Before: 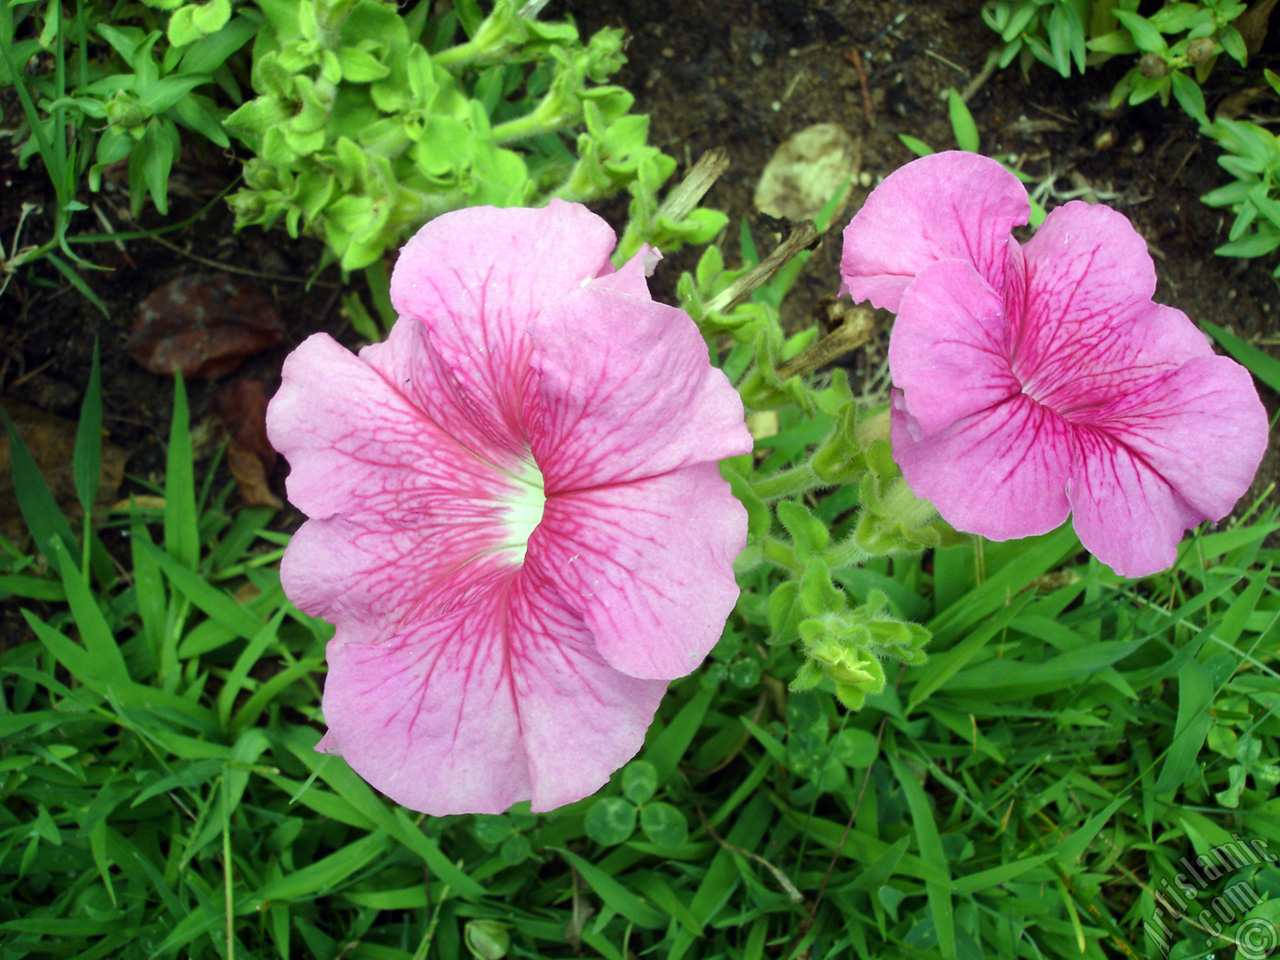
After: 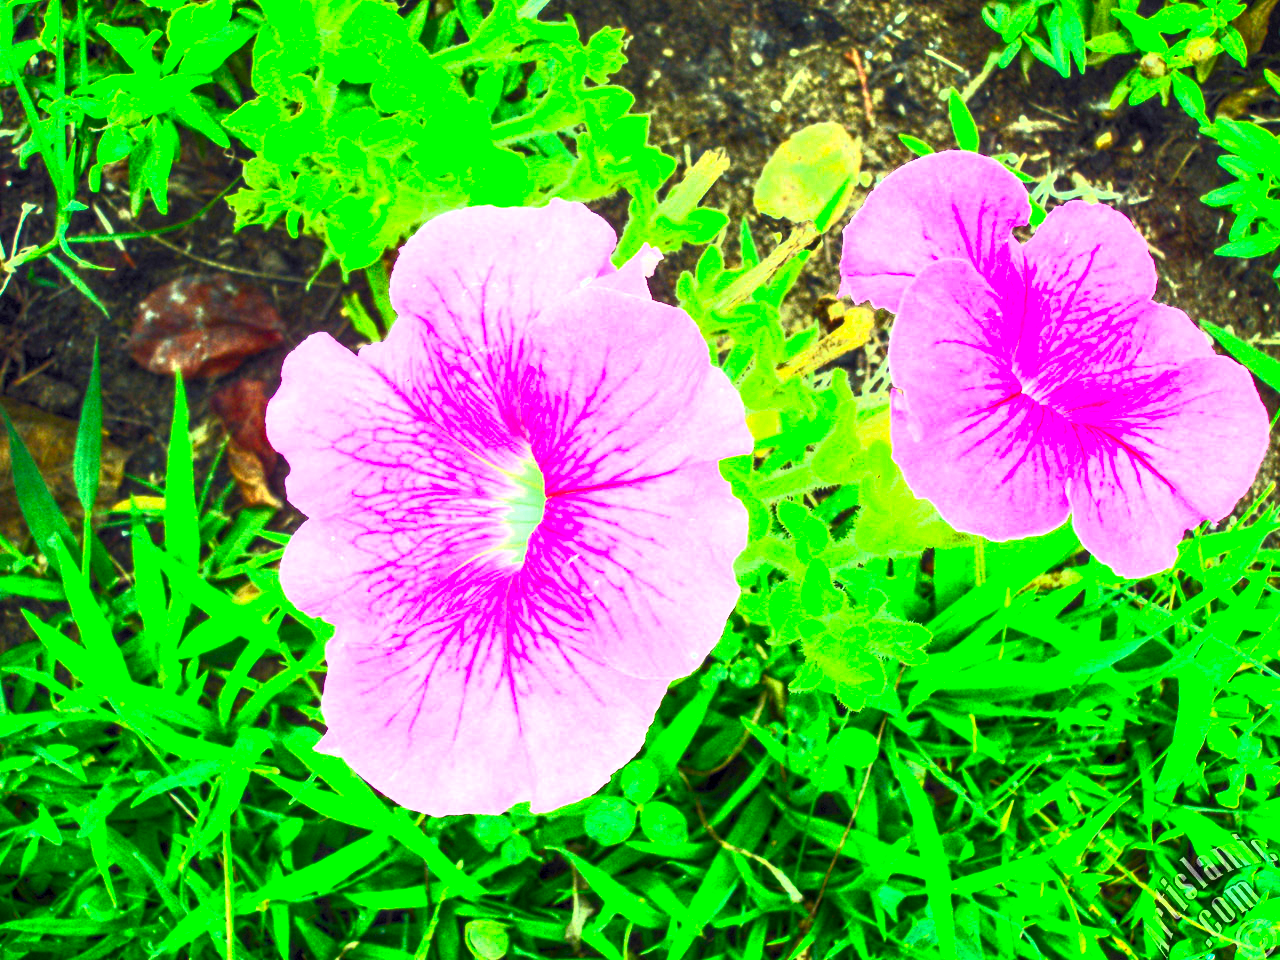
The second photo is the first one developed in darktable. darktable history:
local contrast: detail 150%
contrast brightness saturation: contrast 1, brightness 1, saturation 1
exposure: black level correction 0, exposure 1 EV, compensate exposure bias true, compensate highlight preservation false
